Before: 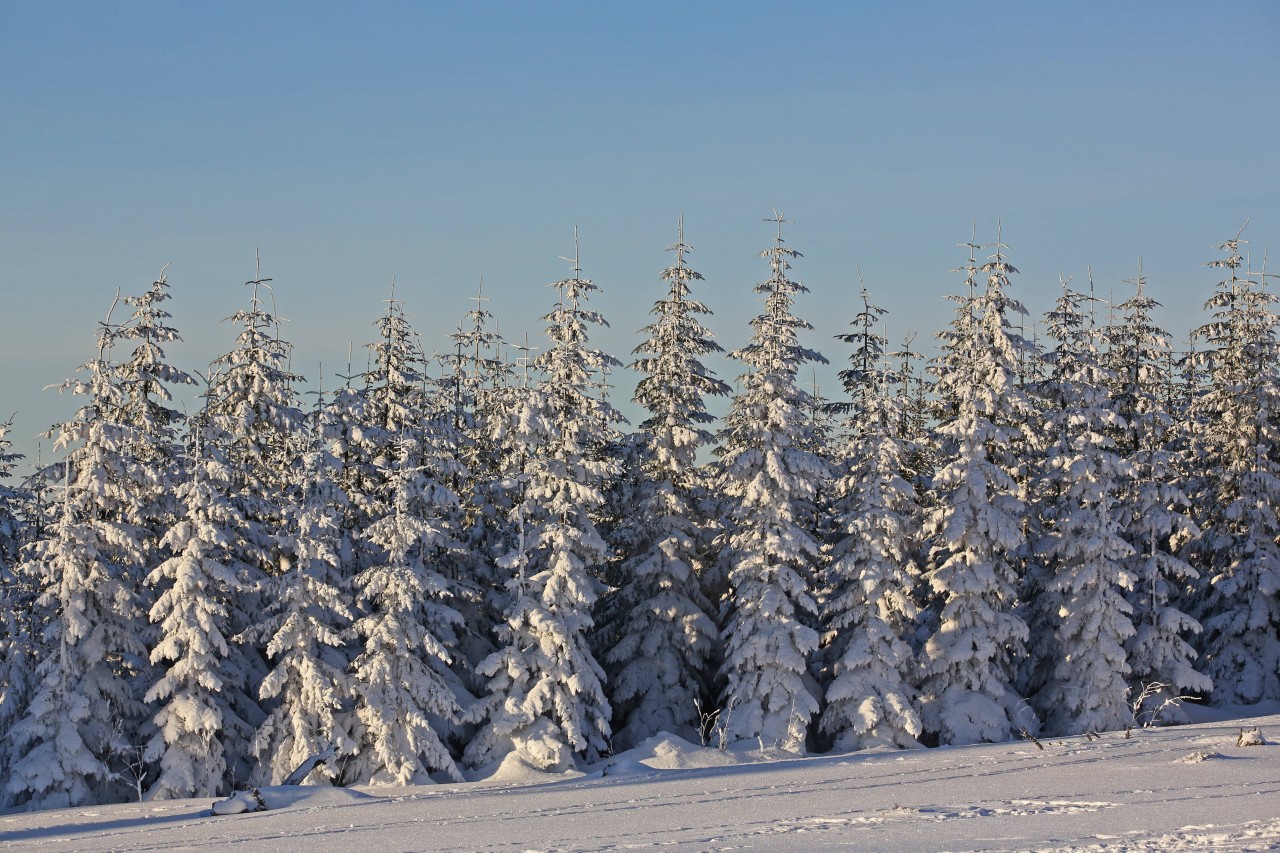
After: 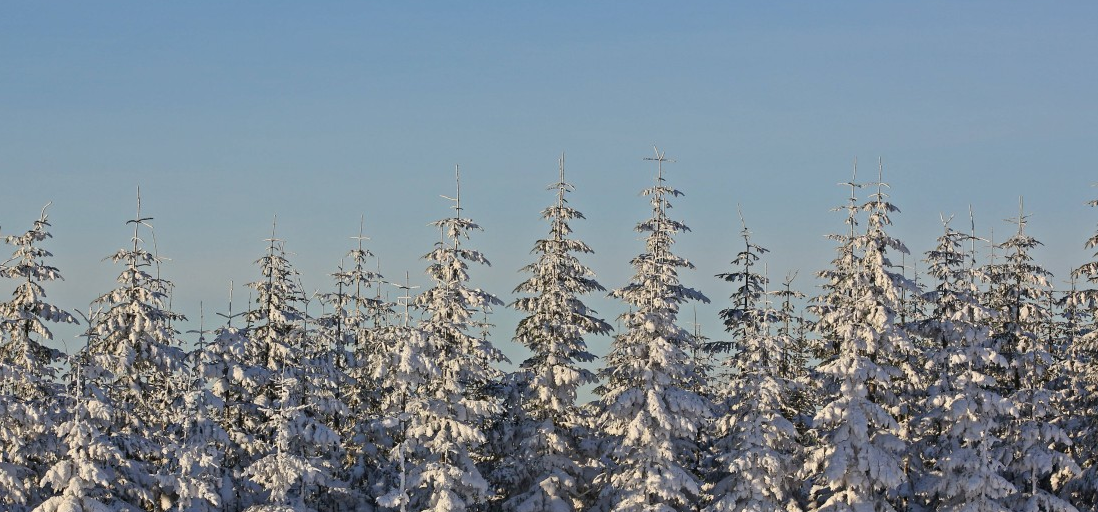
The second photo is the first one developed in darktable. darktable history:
tone equalizer: edges refinement/feathering 500, mask exposure compensation -1.57 EV, preserve details no
crop and rotate: left 9.319%, top 7.33%, right 4.862%, bottom 32.638%
